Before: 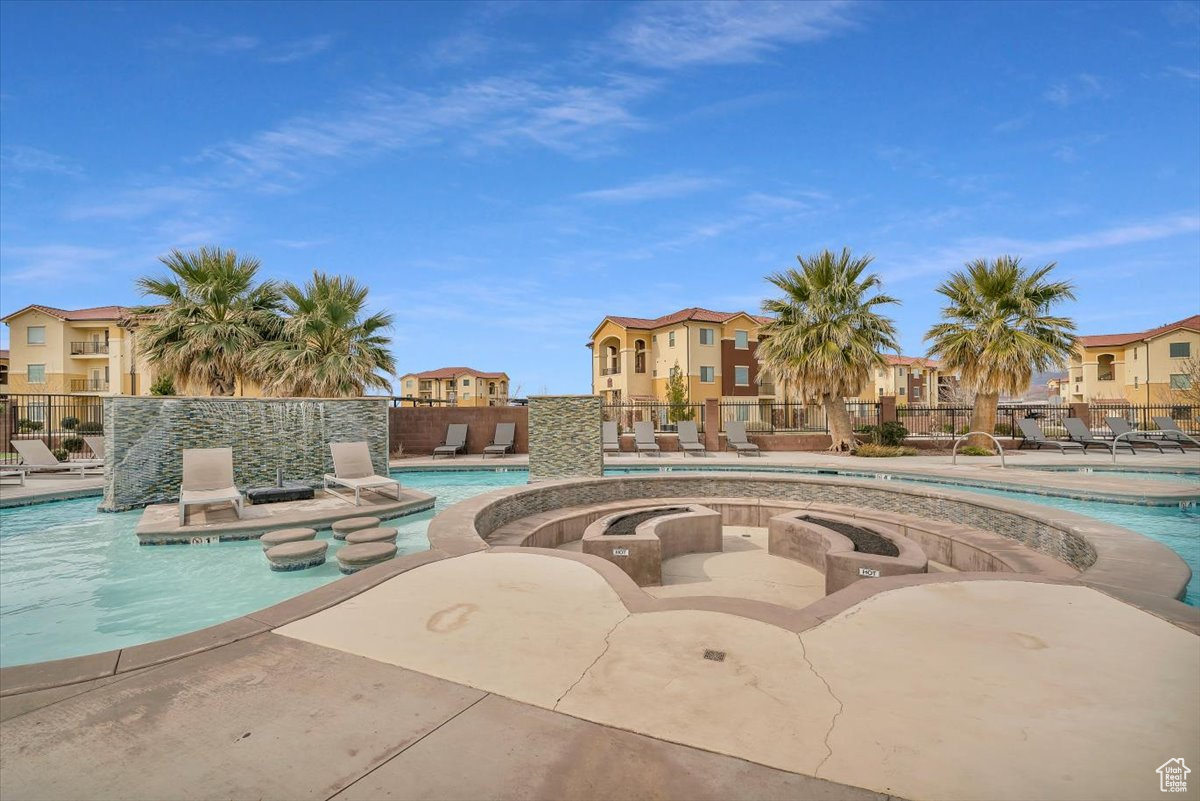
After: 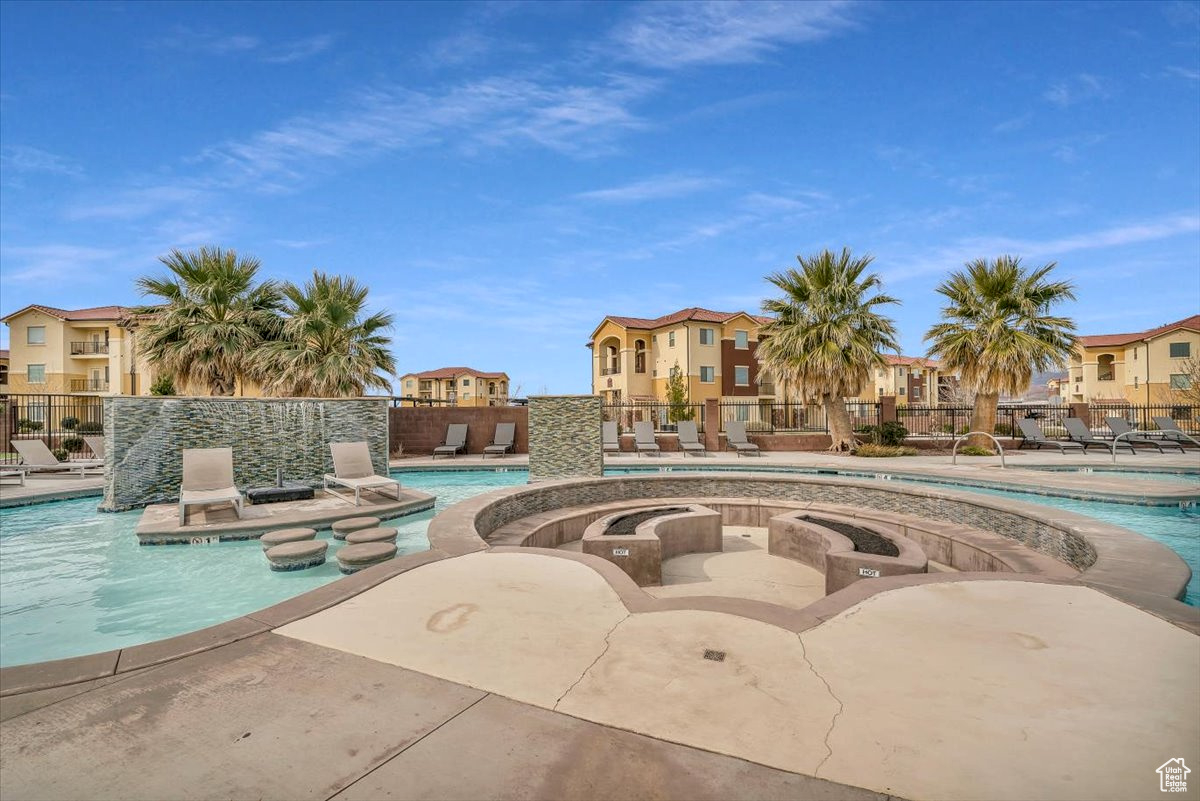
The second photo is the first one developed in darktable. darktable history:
exposure: exposure -0.025 EV, compensate exposure bias true, compensate highlight preservation false
local contrast: on, module defaults
